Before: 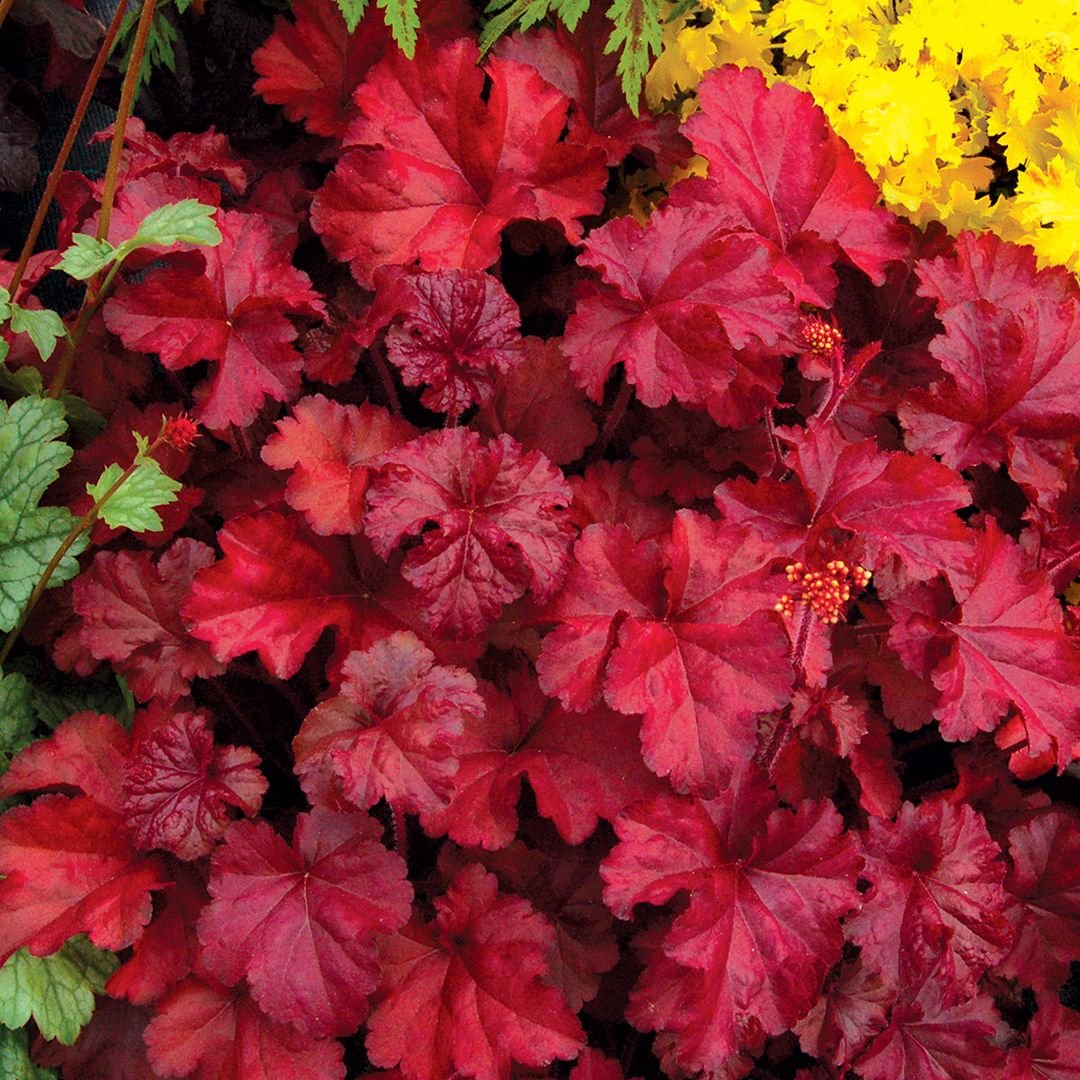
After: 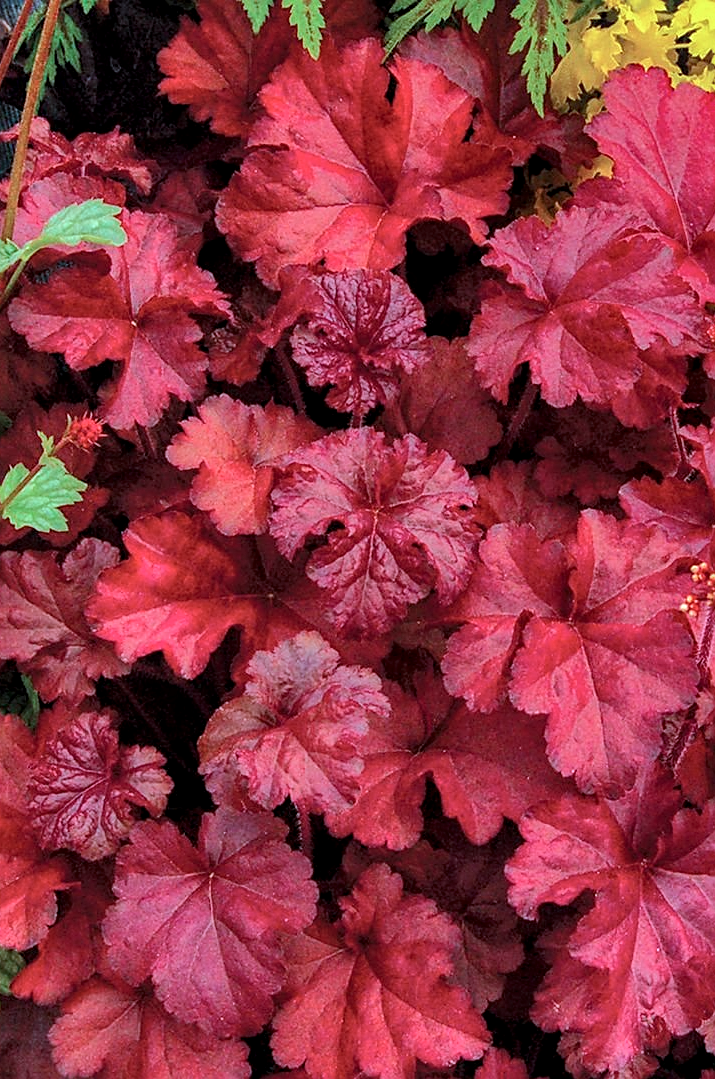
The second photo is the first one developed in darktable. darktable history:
local contrast: on, module defaults
sharpen: on, module defaults
crop and rotate: left 8.905%, right 24.874%
color correction: highlights a* -10.4, highlights b* -19.66
shadows and highlights: shadows 53.14, soften with gaussian
